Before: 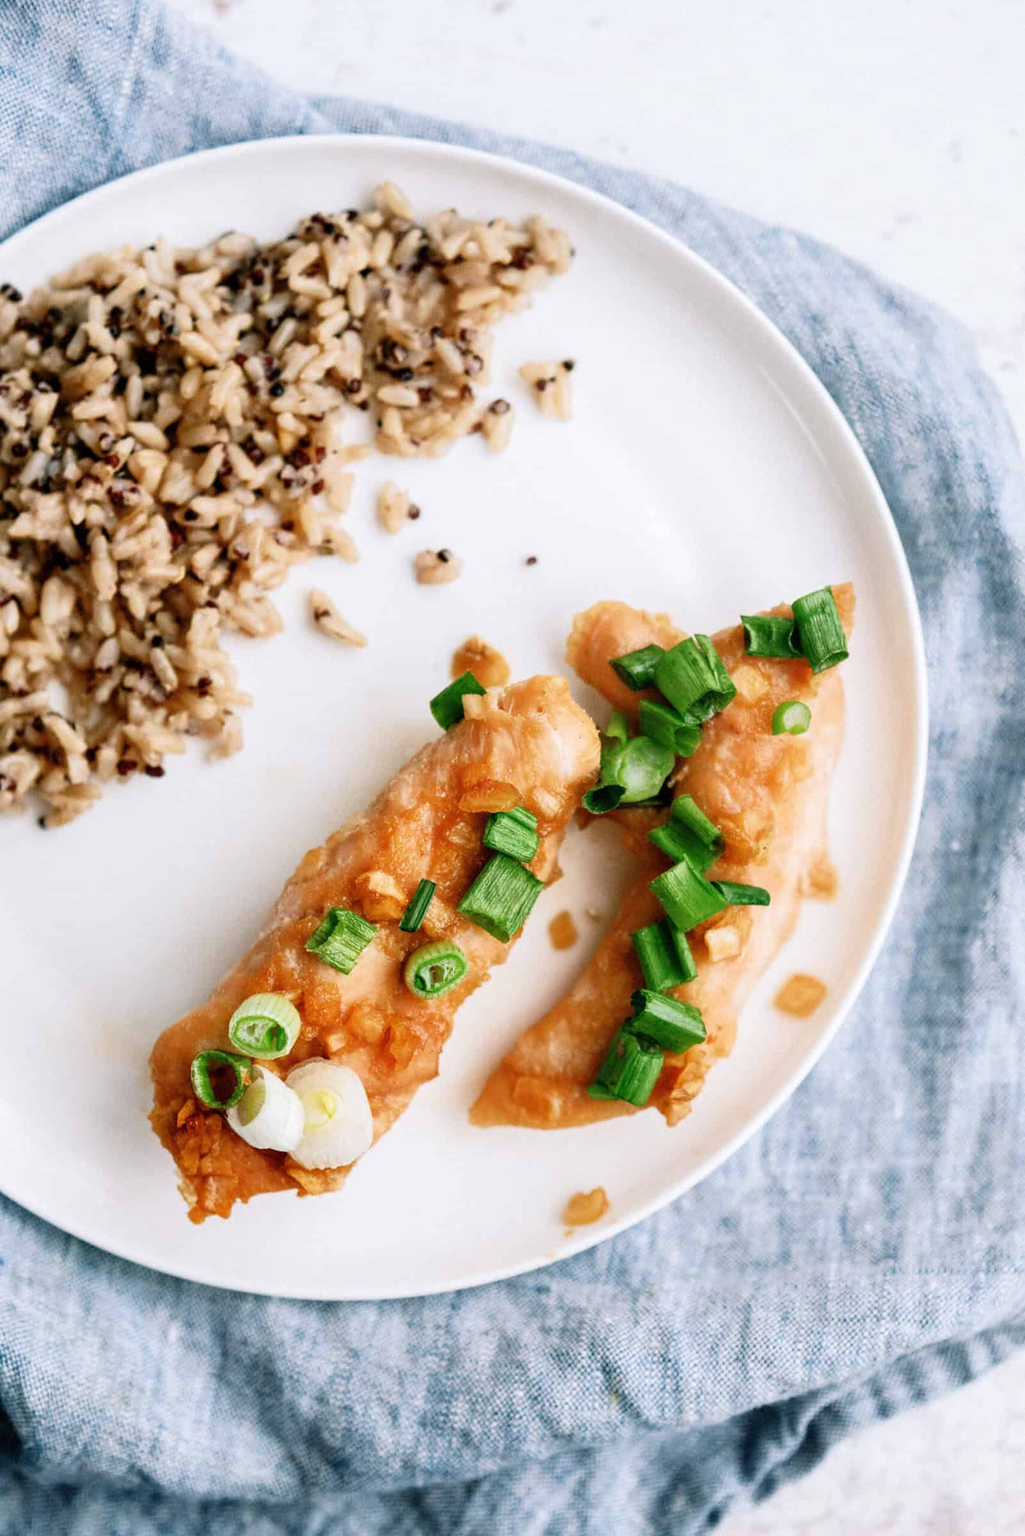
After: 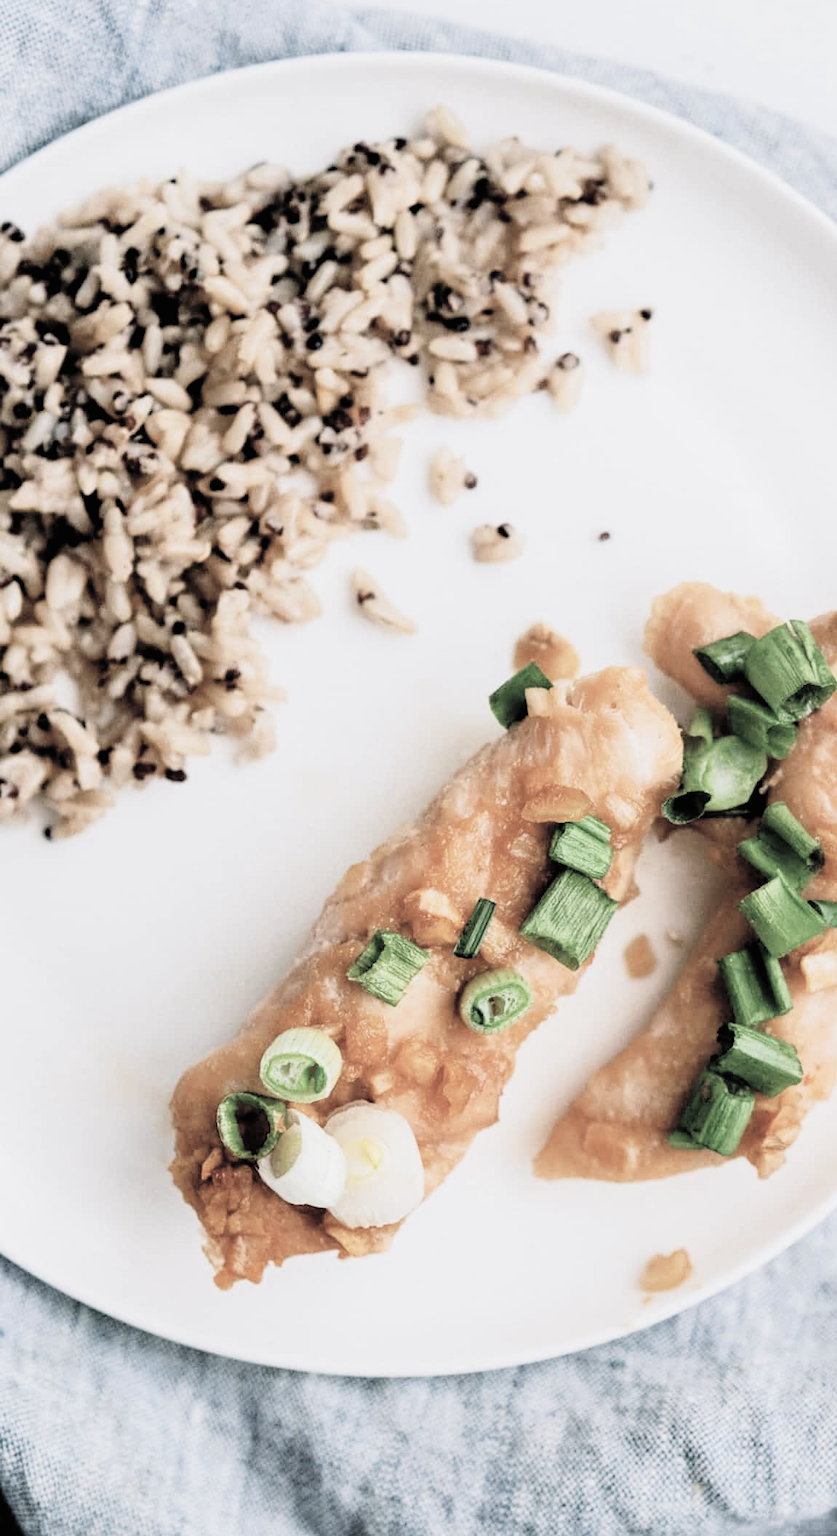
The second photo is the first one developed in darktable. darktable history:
white balance: emerald 1
crop: top 5.803%, right 27.864%, bottom 5.804%
contrast brightness saturation: brightness 0.18, saturation -0.5
filmic rgb: black relative exposure -16 EV, white relative exposure 6.29 EV, hardness 5.1, contrast 1.35
